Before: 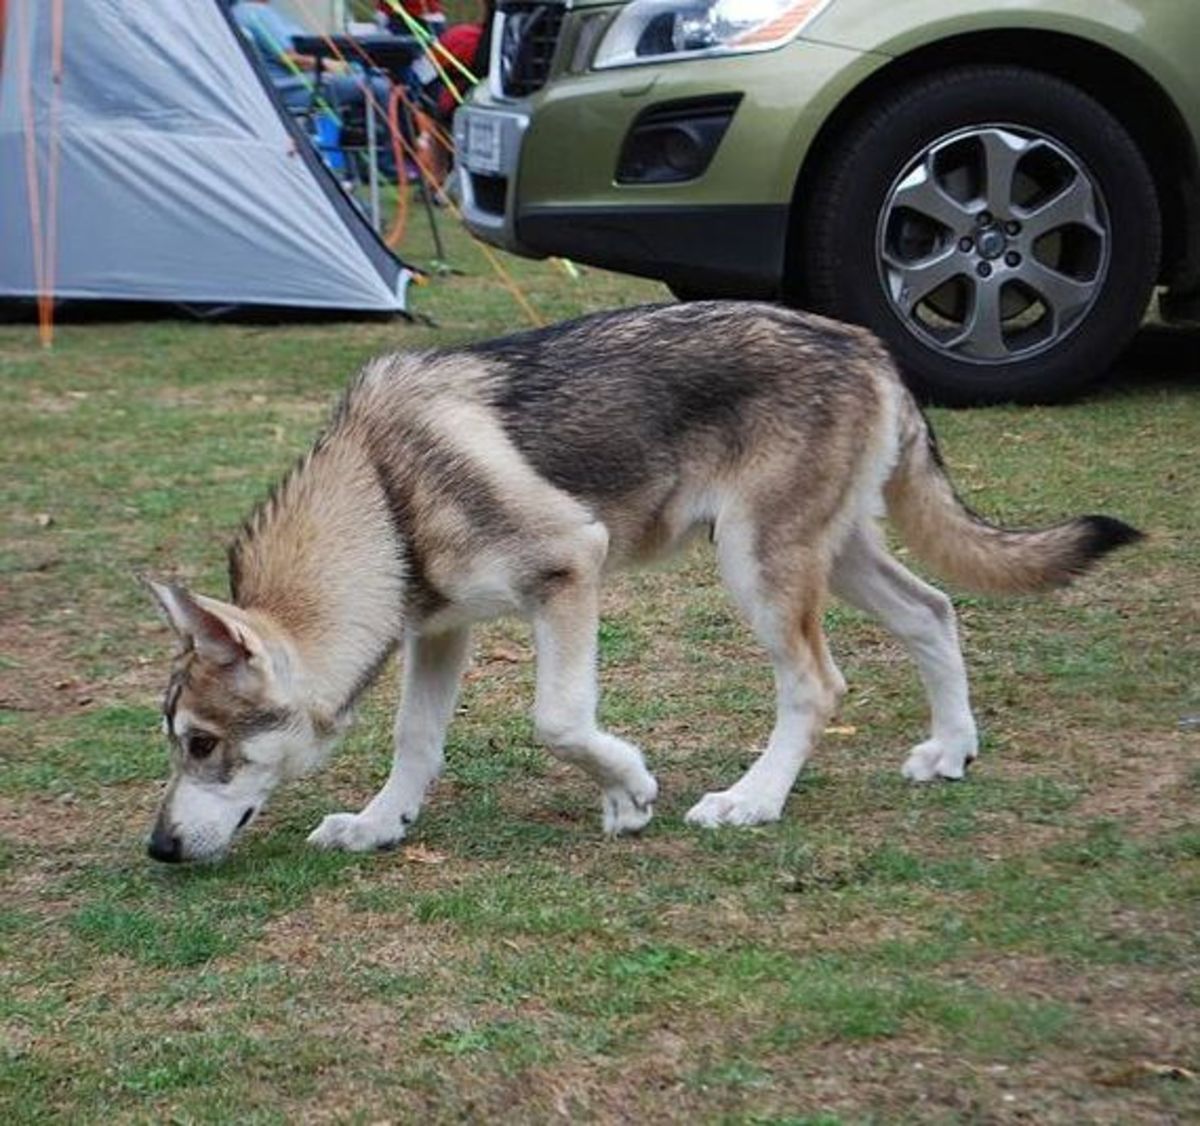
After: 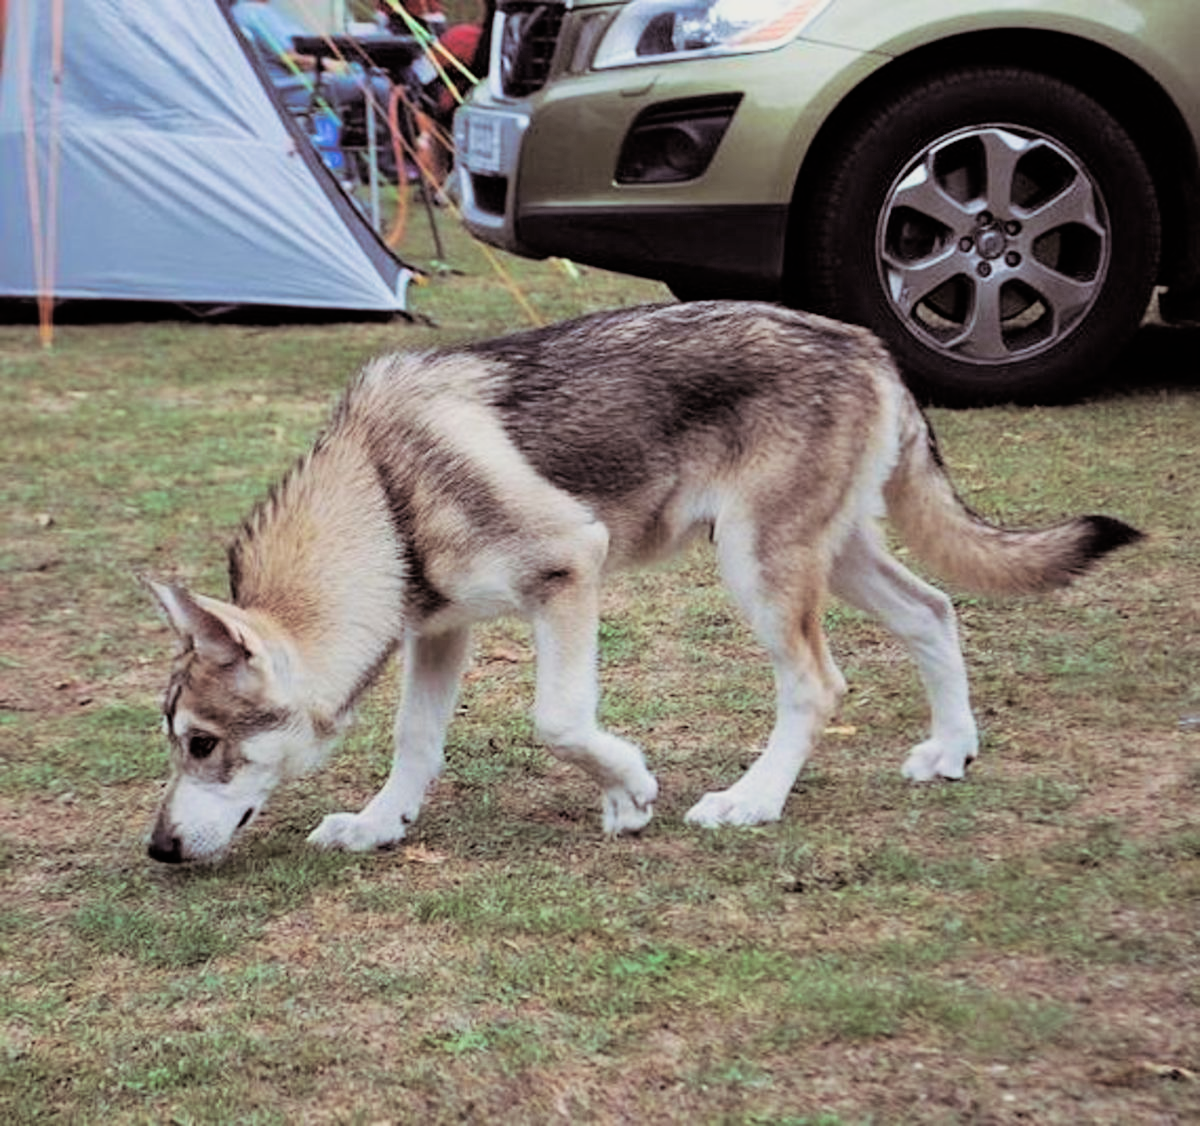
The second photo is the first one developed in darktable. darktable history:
split-toning: shadows › saturation 0.24, highlights › hue 54°, highlights › saturation 0.24
filmic rgb: black relative exposure -7.92 EV, white relative exposure 4.13 EV, threshold 3 EV, hardness 4.02, latitude 51.22%, contrast 1.013, shadows ↔ highlights balance 5.35%, color science v5 (2021), contrast in shadows safe, contrast in highlights safe, enable highlight reconstruction true
exposure: exposure 0.556 EV, compensate highlight preservation false
